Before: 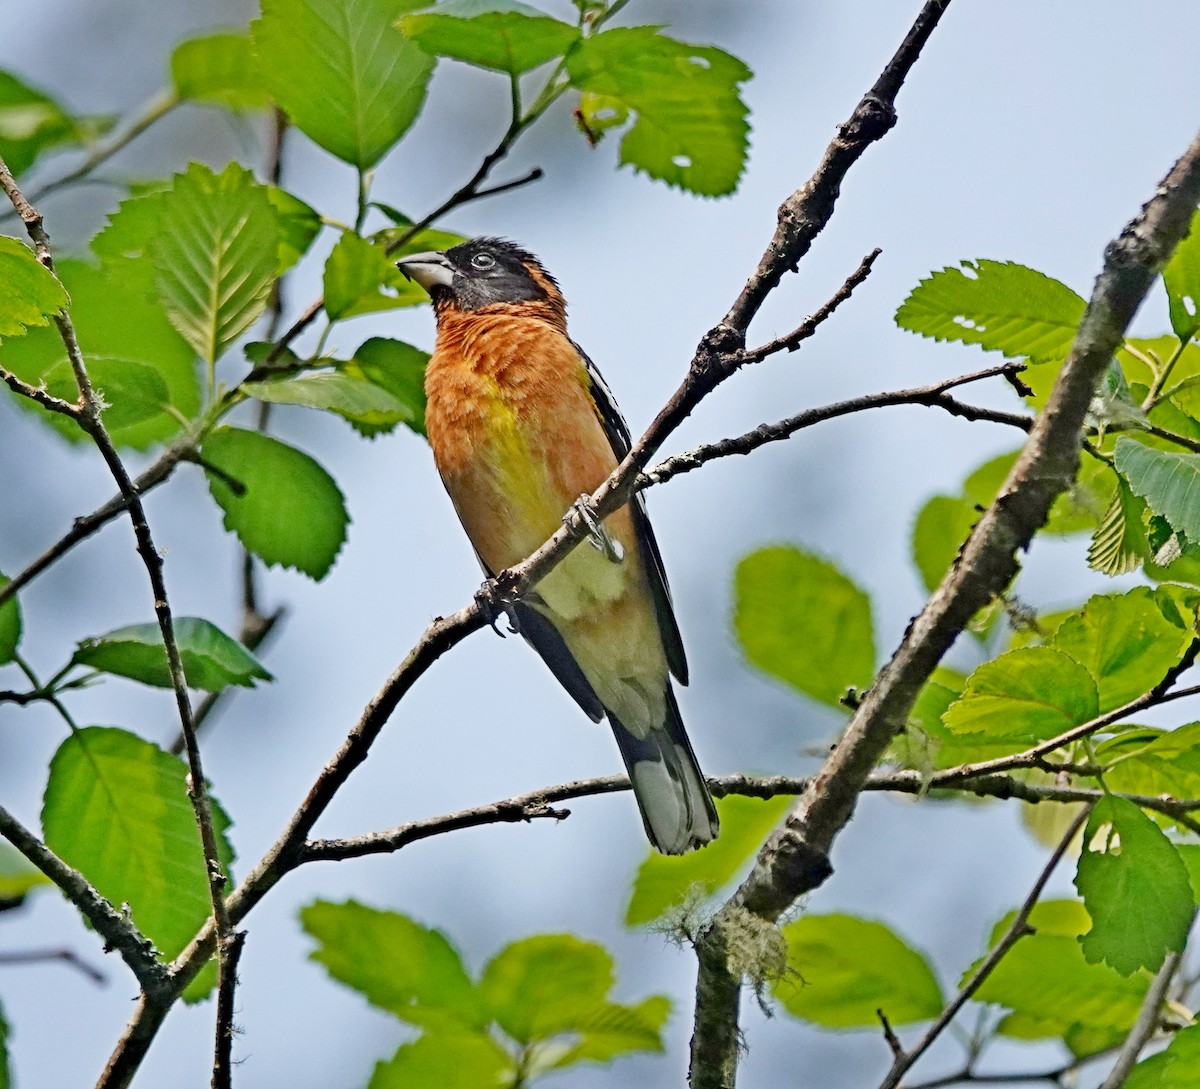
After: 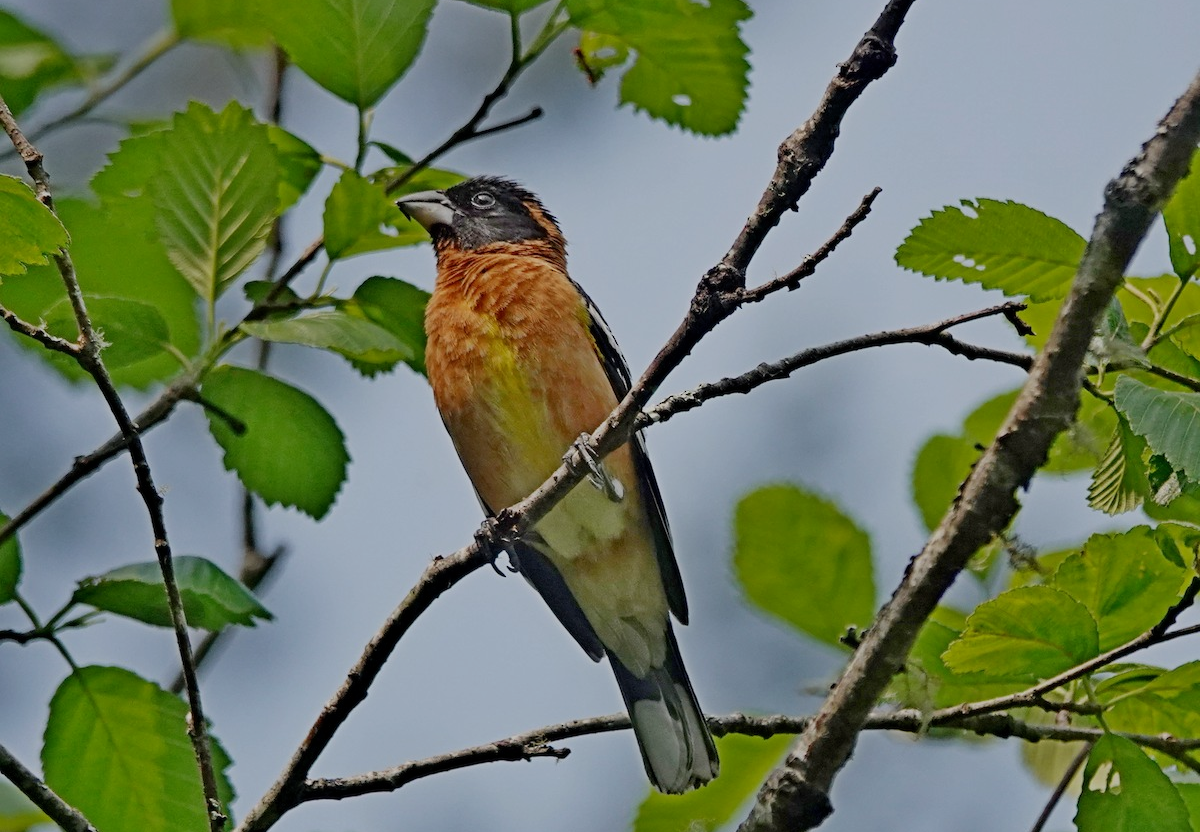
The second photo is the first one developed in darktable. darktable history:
exposure: black level correction 0, exposure -0.762 EV, compensate highlight preservation false
tone equalizer: edges refinement/feathering 500, mask exposure compensation -1.57 EV, preserve details no
crop: top 5.681%, bottom 17.843%
